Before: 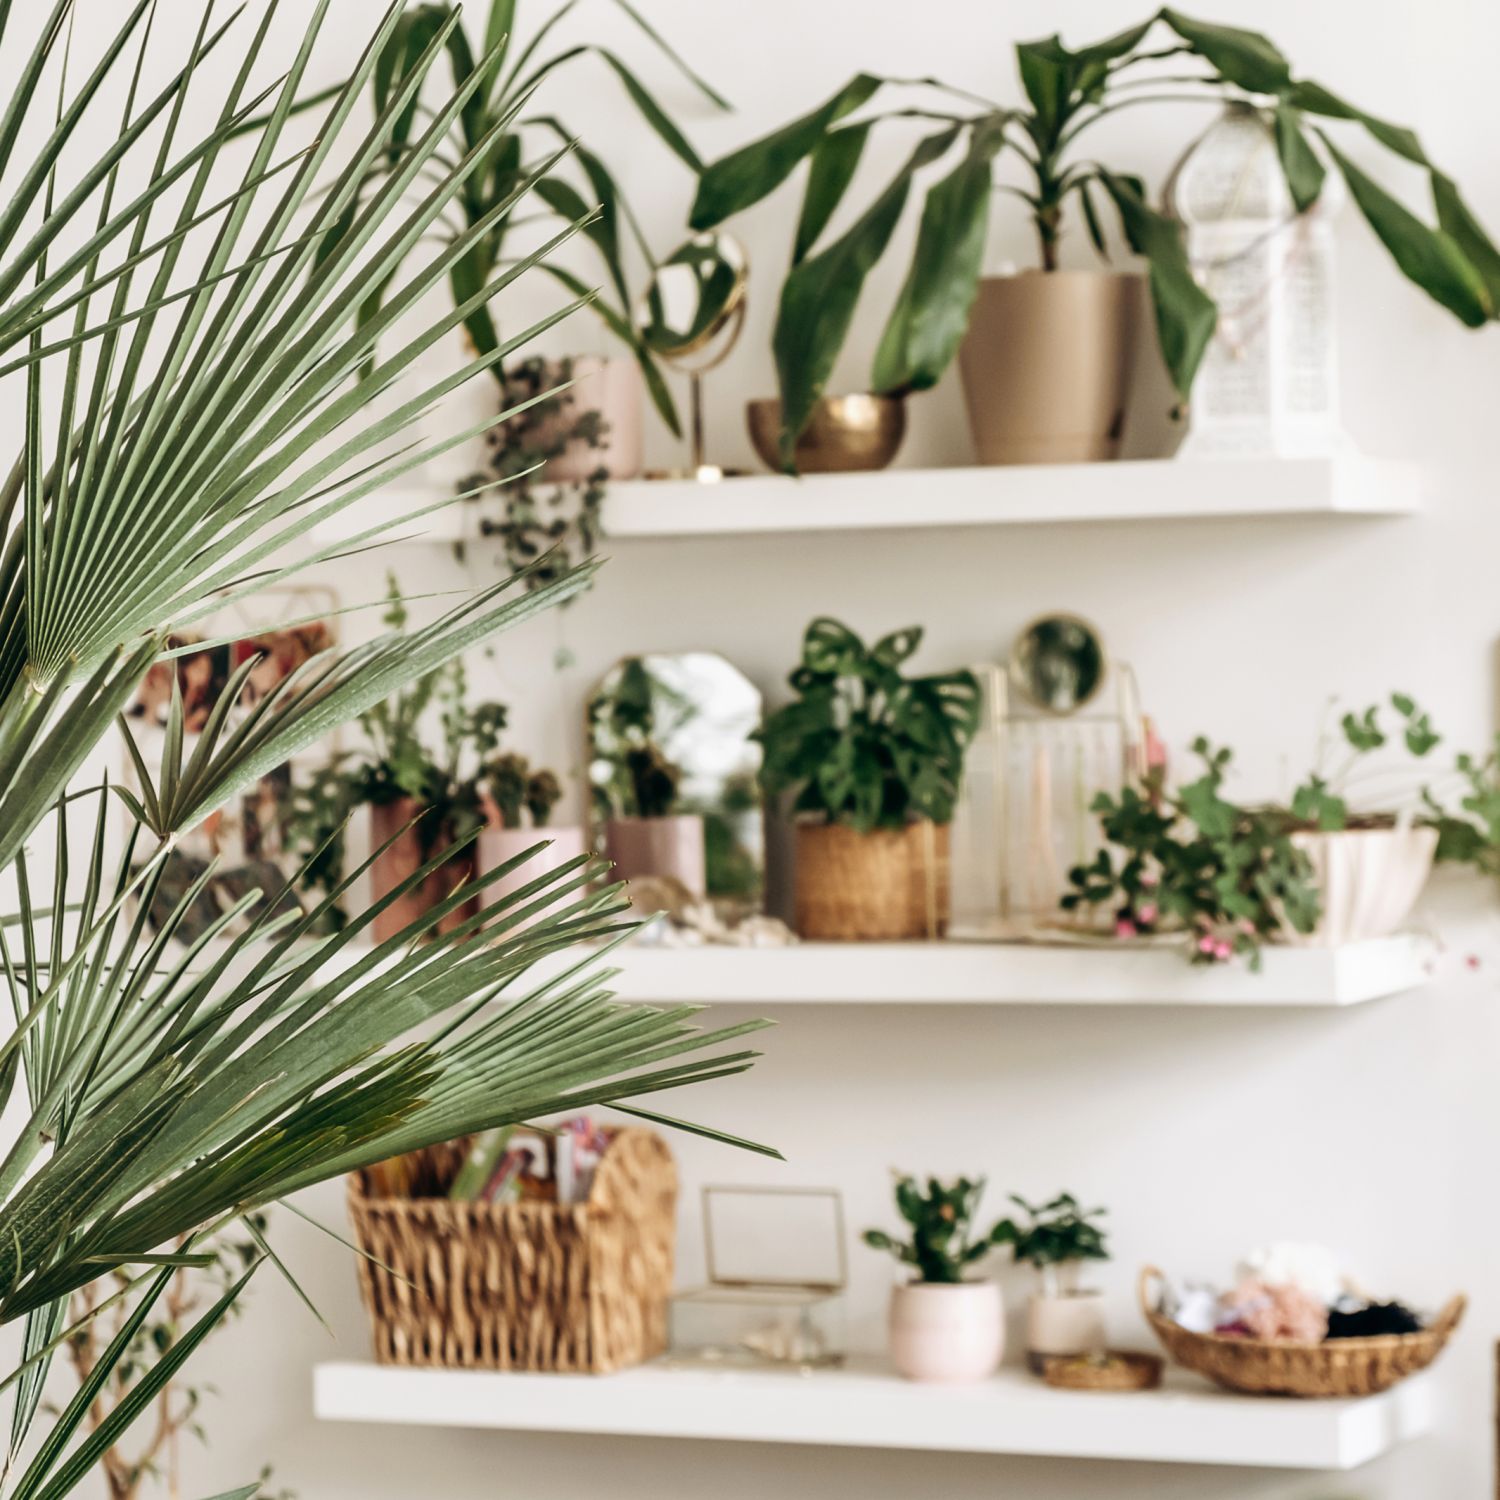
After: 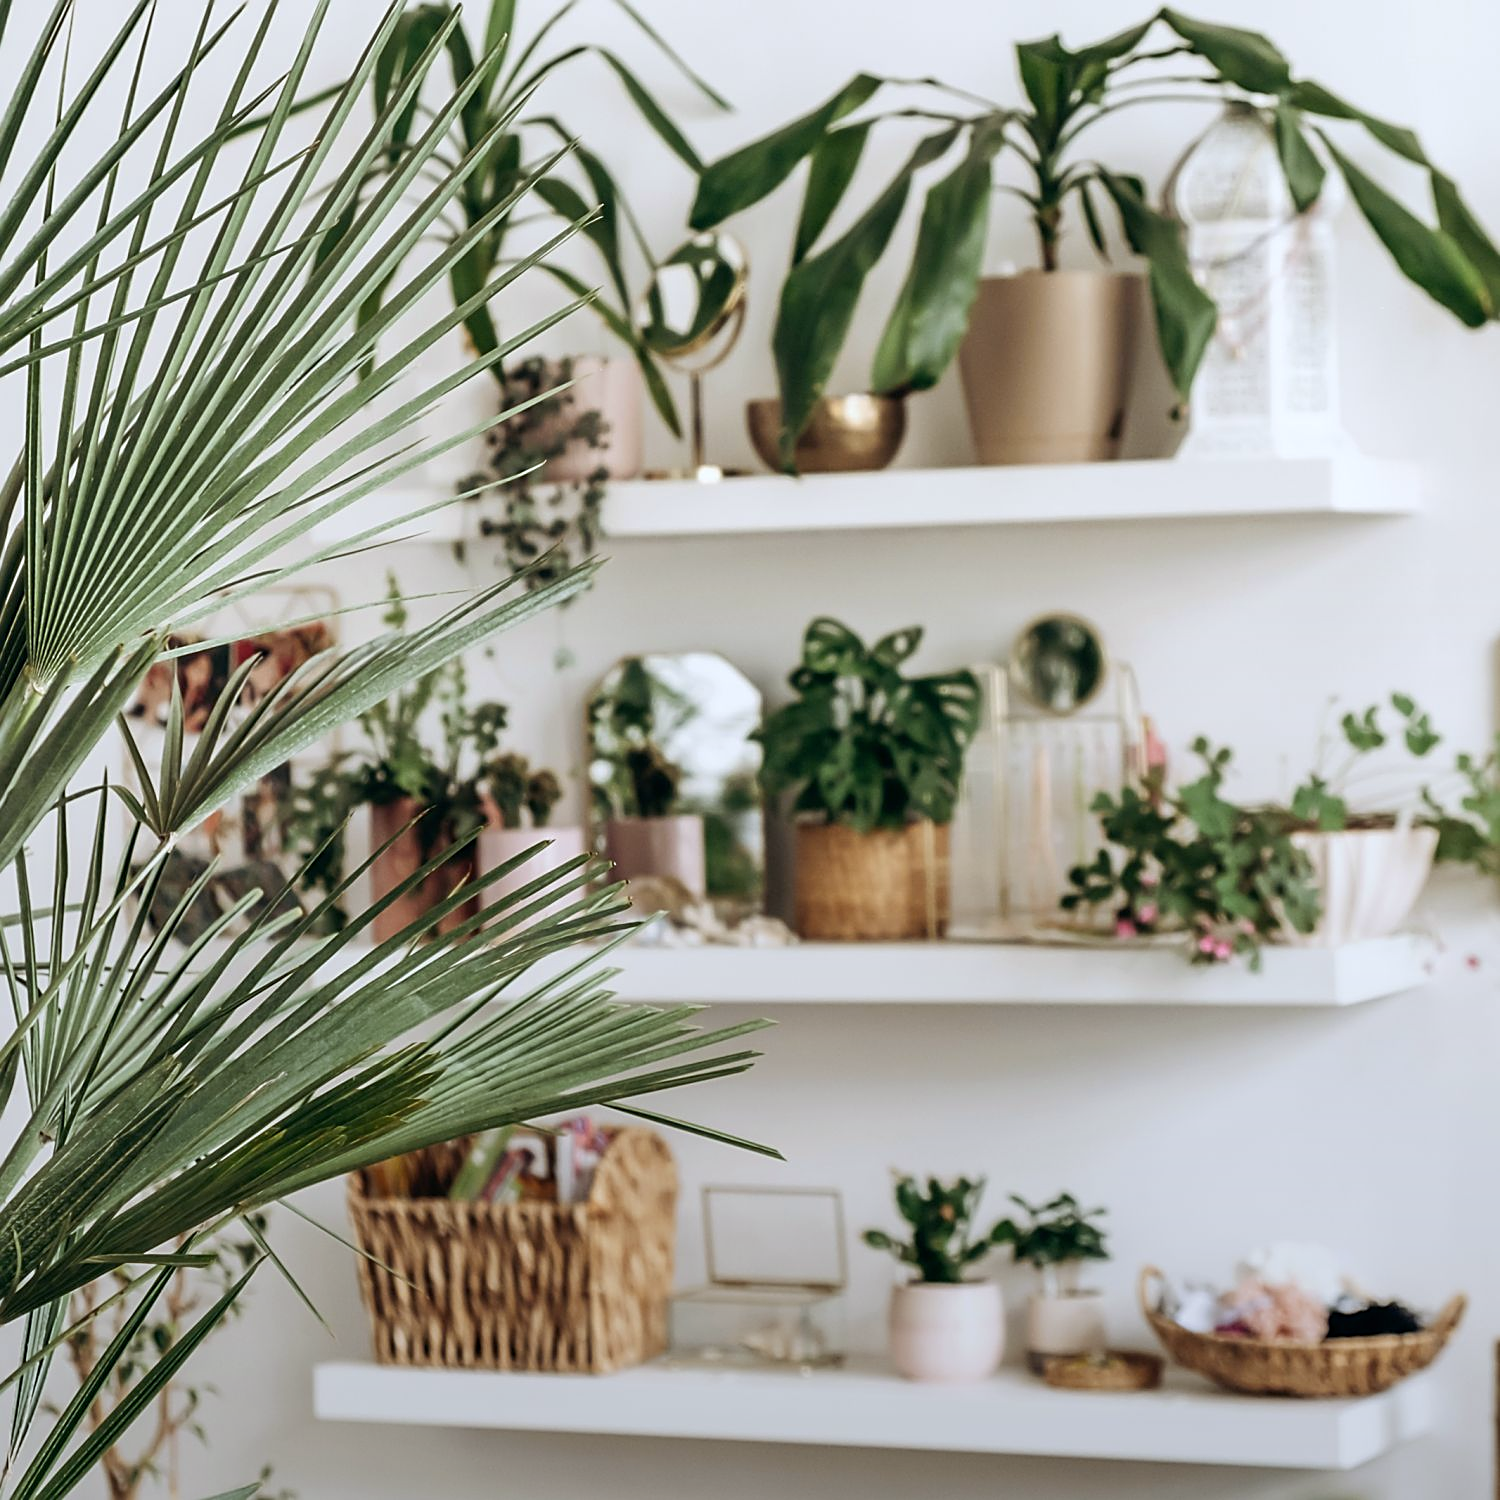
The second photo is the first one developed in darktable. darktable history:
white balance: red 0.967, blue 1.049
sharpen: on, module defaults
graduated density: rotation -180°, offset 27.42
